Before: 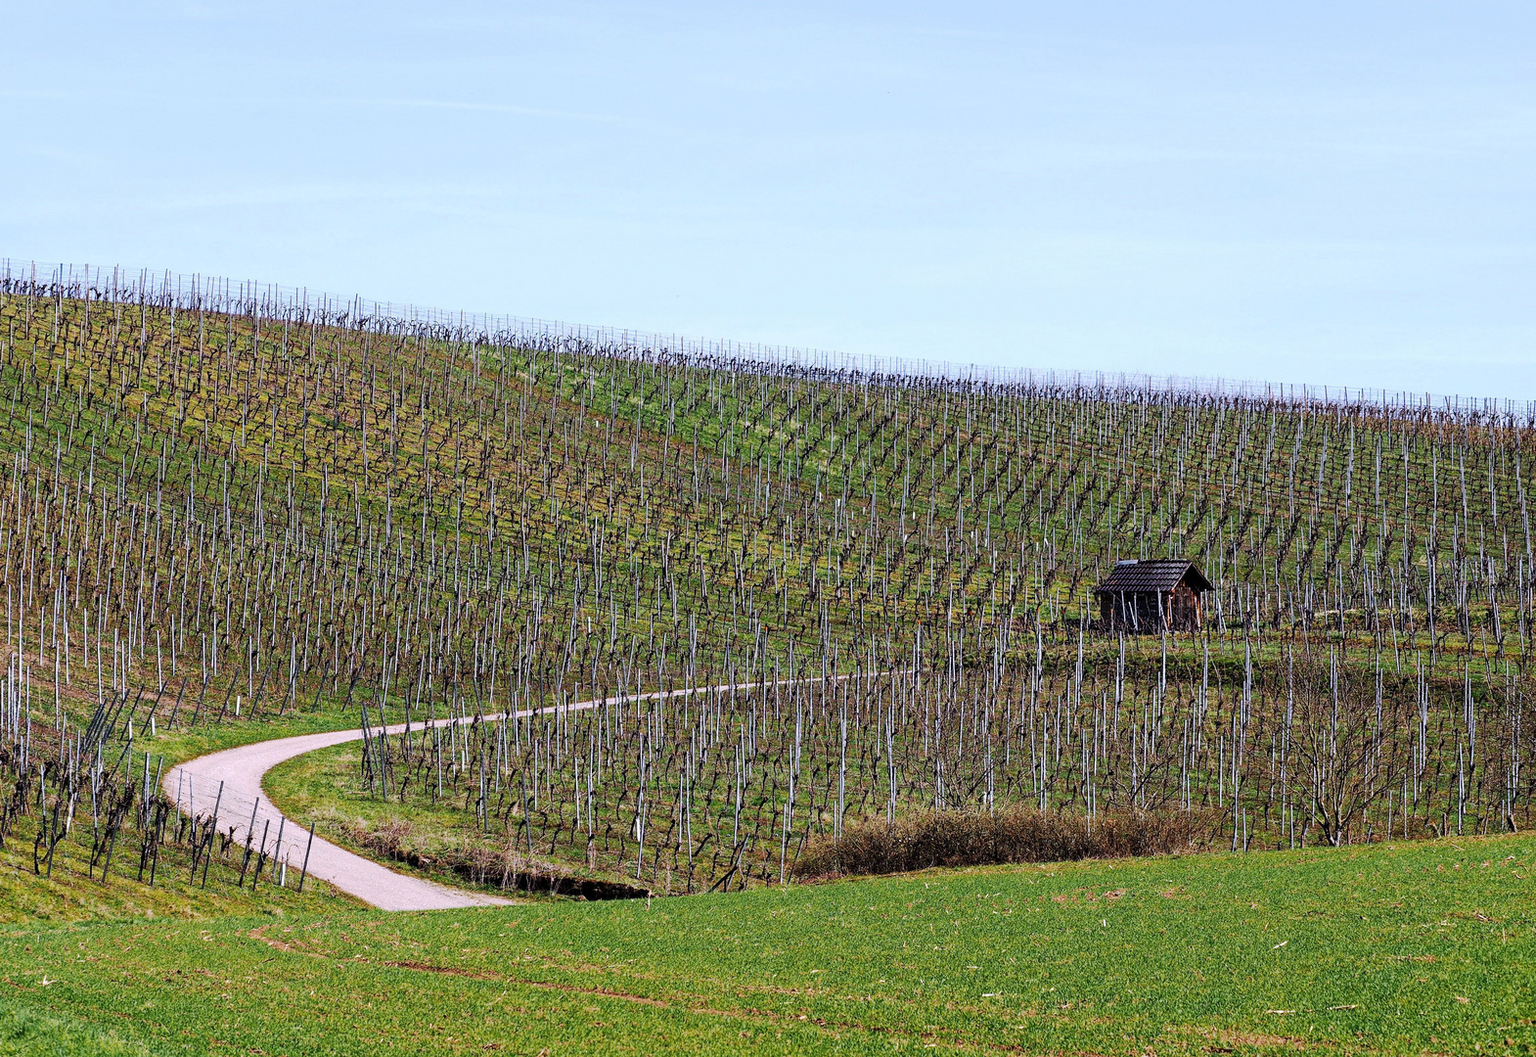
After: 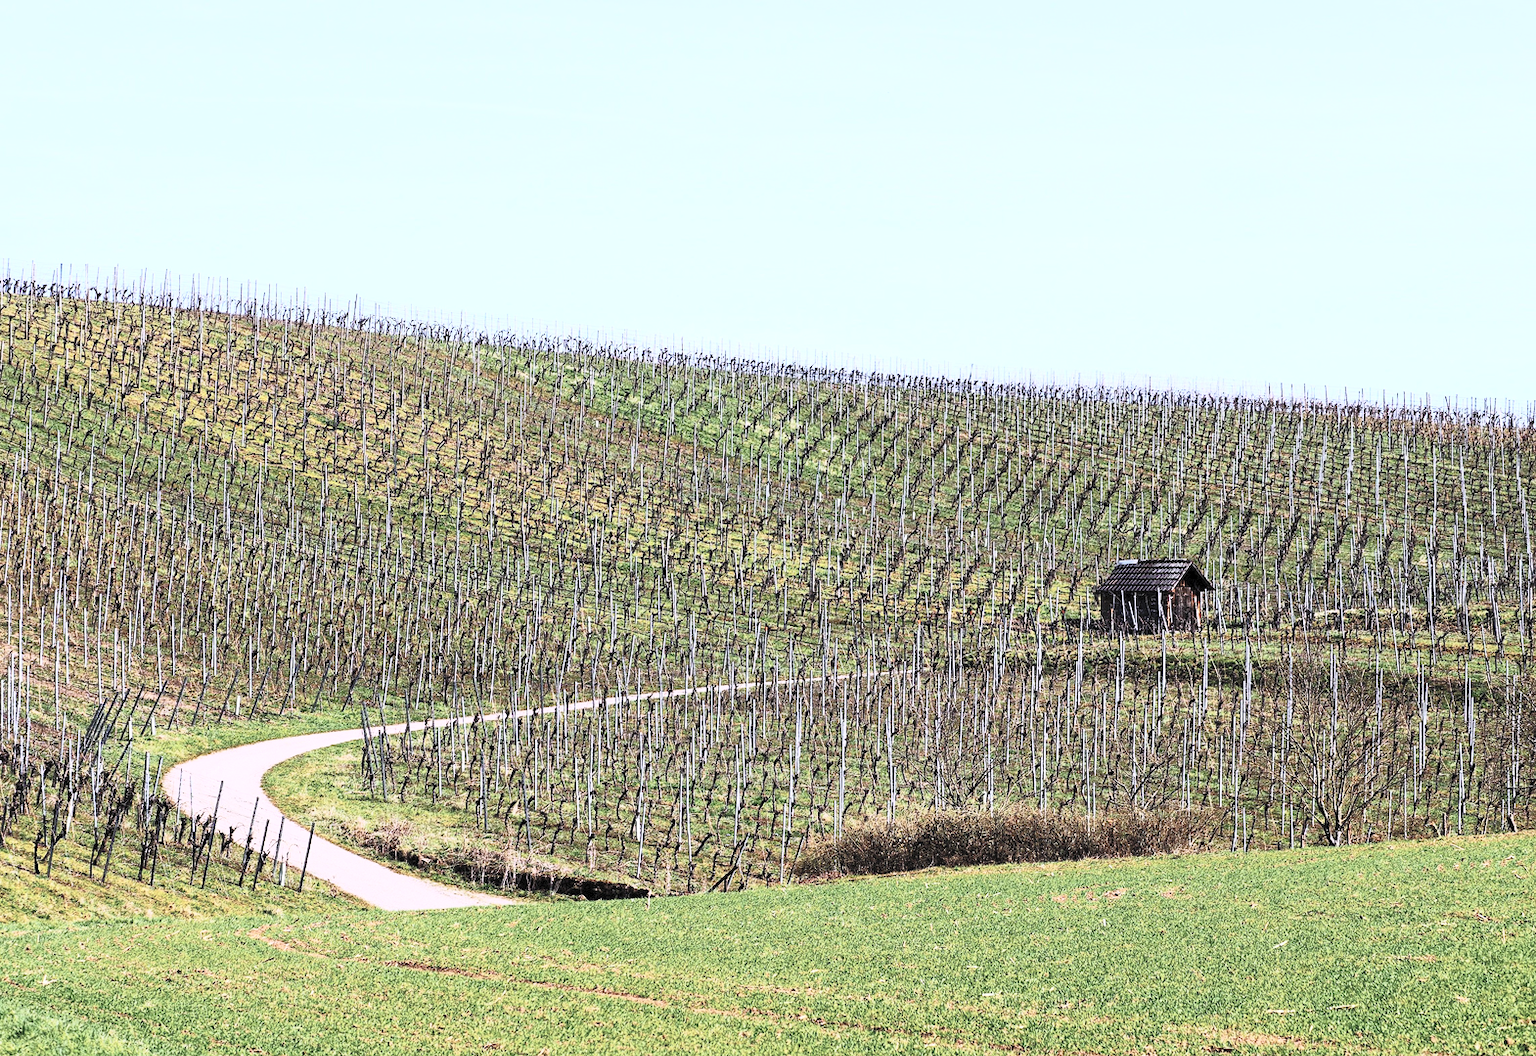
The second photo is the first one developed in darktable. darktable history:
contrast brightness saturation: contrast 0.418, brightness 0.565, saturation -0.203
